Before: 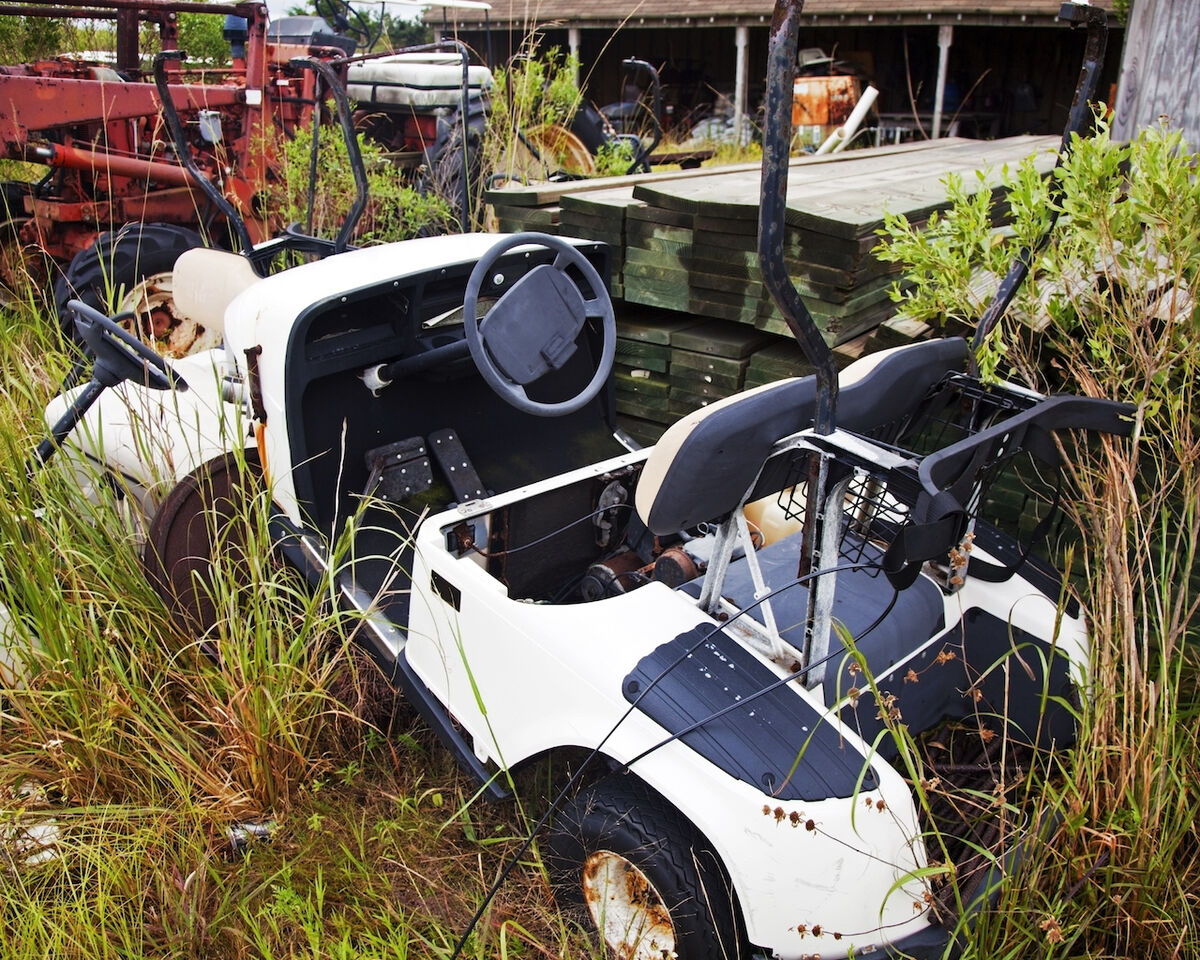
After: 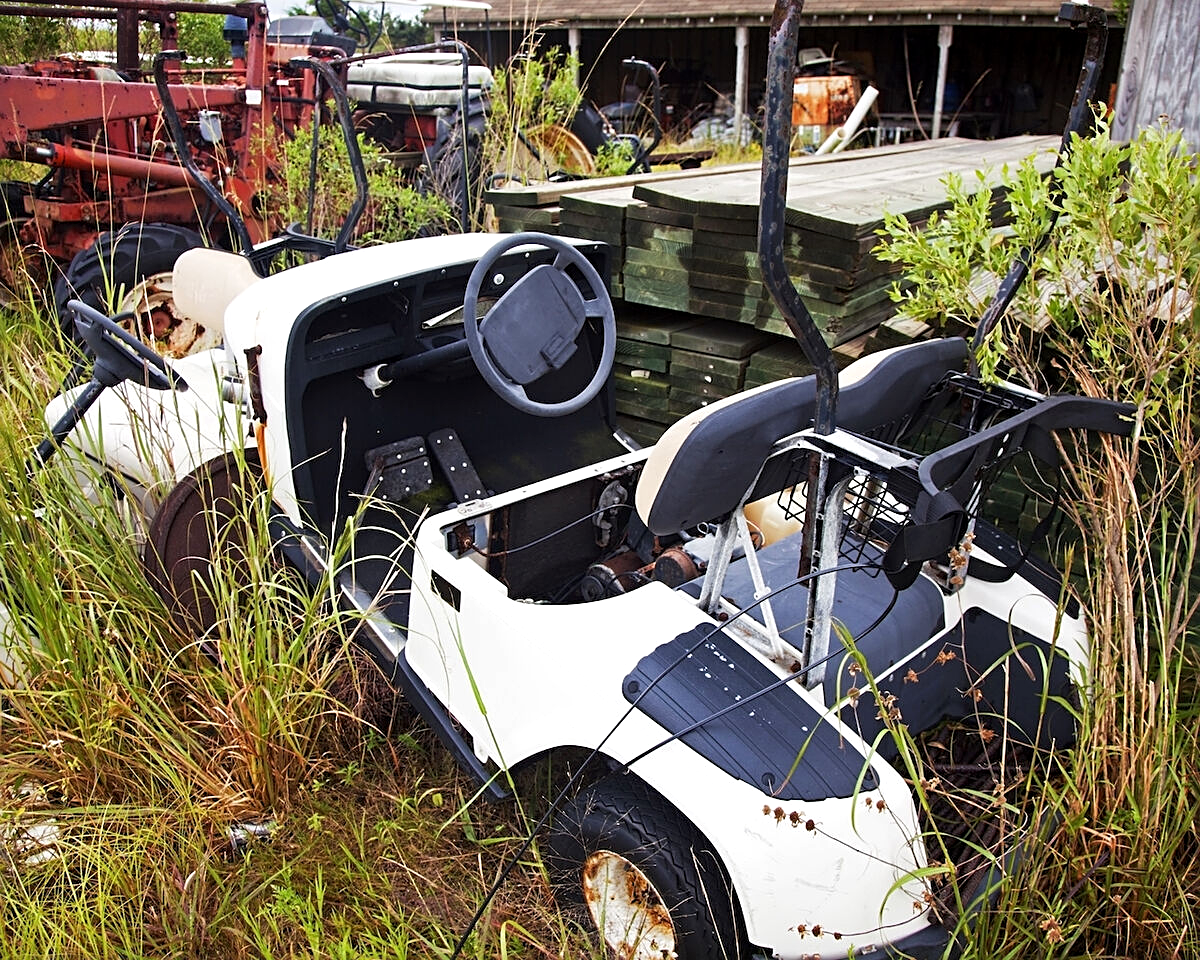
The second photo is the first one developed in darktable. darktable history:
exposure: black level correction 0.001, exposure 0.14 EV, compensate highlight preservation false
sharpen: amount 0.488
